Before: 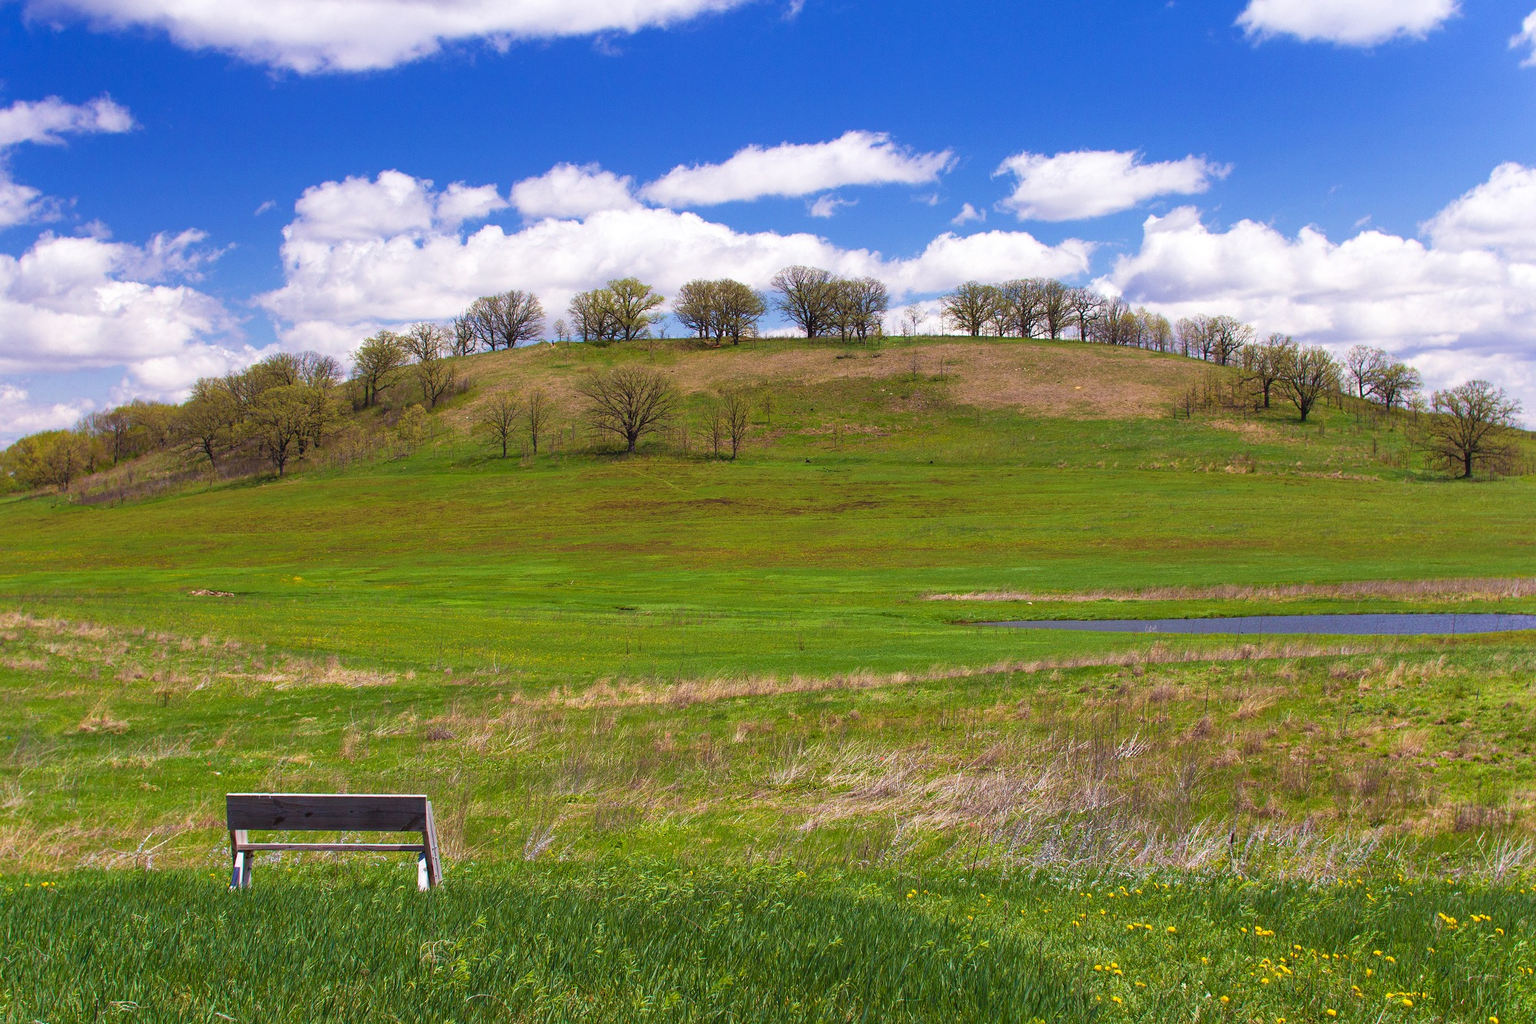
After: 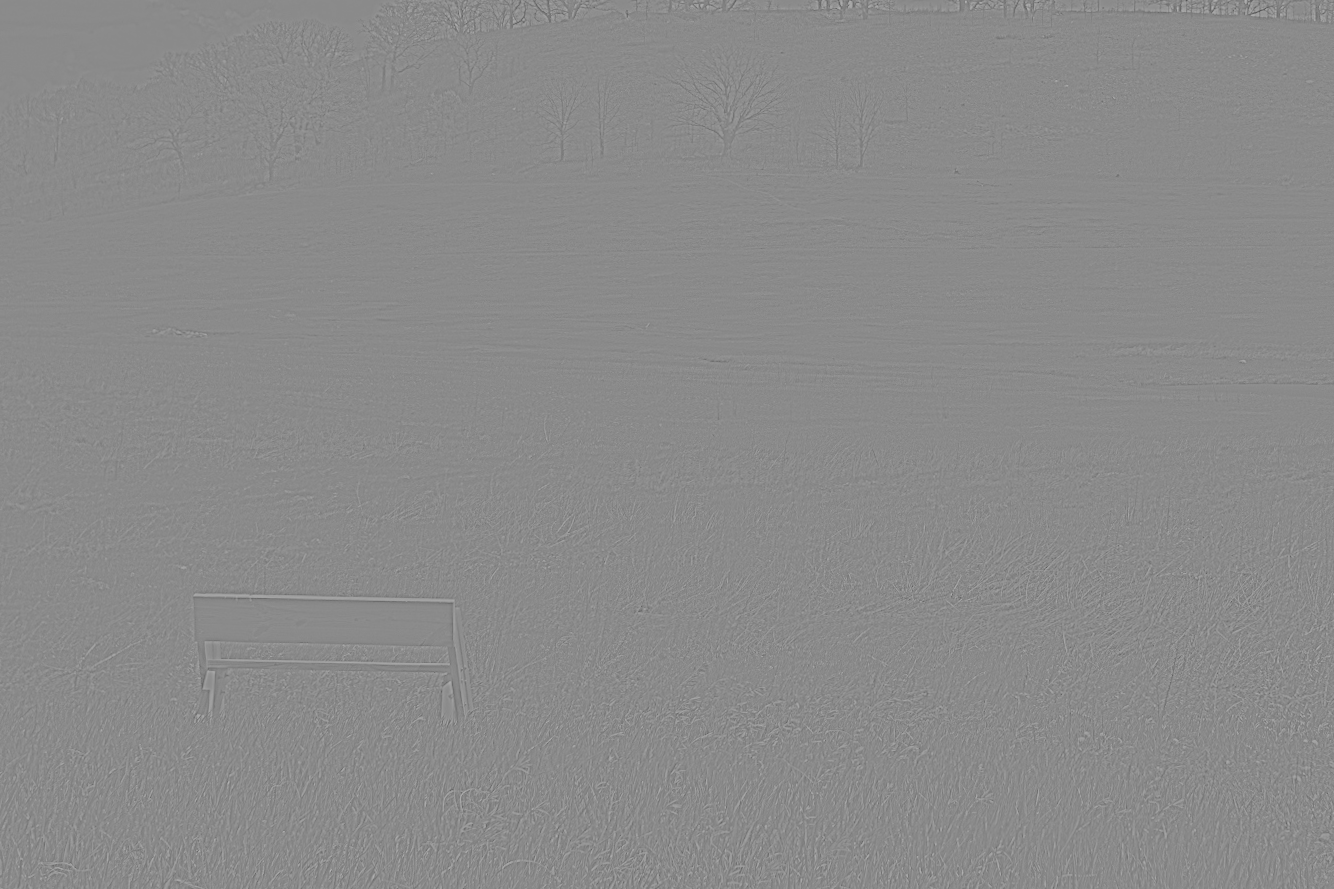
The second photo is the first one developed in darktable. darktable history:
tone curve: curves: ch0 [(0, 0) (0.389, 0.458) (0.745, 0.82) (0.849, 0.917) (0.919, 0.969) (1, 1)]; ch1 [(0, 0) (0.437, 0.404) (0.5, 0.5) (0.529, 0.55) (0.58, 0.6) (0.616, 0.649) (1, 1)]; ch2 [(0, 0) (0.442, 0.428) (0.5, 0.5) (0.525, 0.543) (0.585, 0.62) (1, 1)], color space Lab, independent channels, preserve colors none
highpass: sharpness 6%, contrast boost 7.63%
crop and rotate: angle -0.82°, left 3.85%, top 31.828%, right 27.992%
